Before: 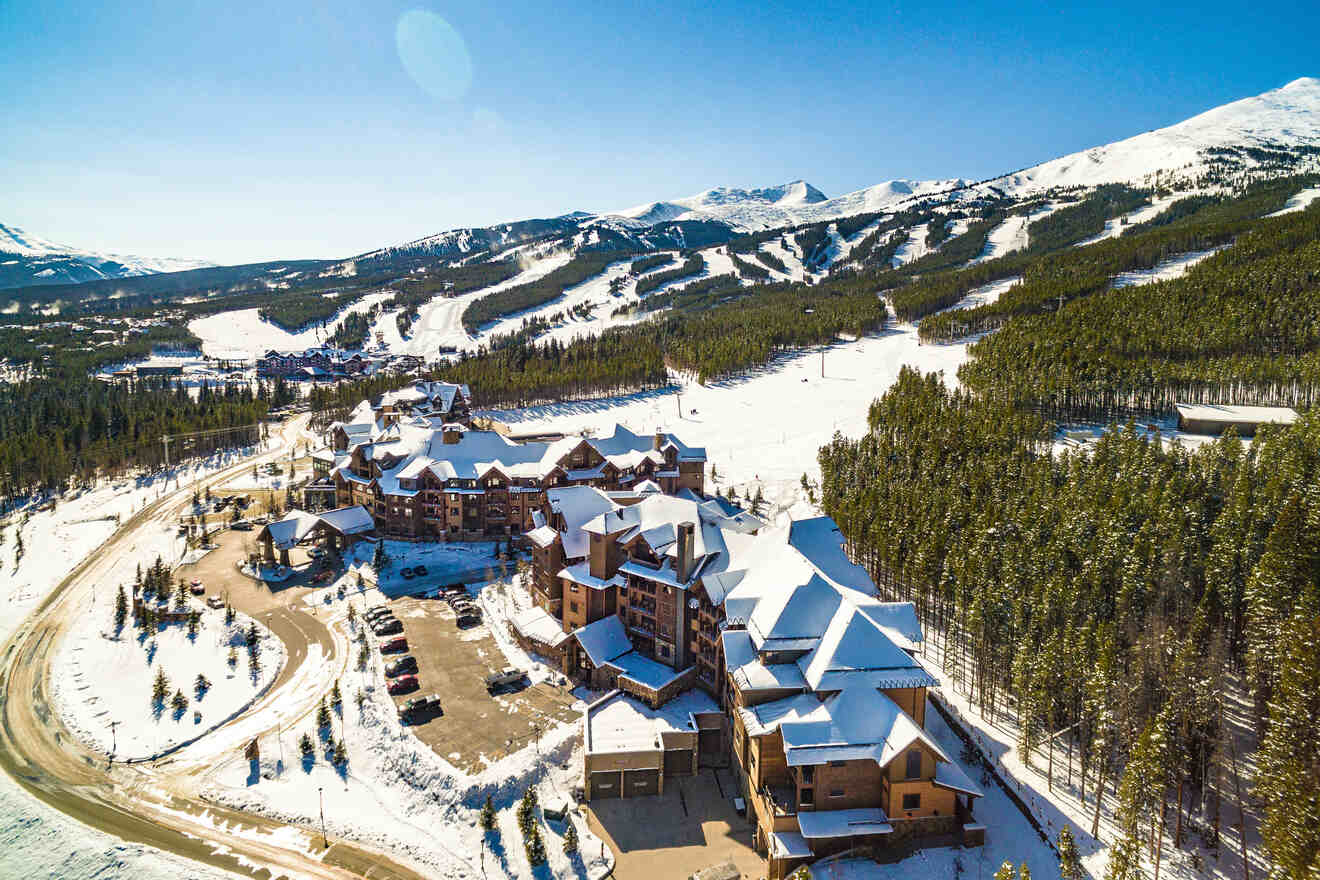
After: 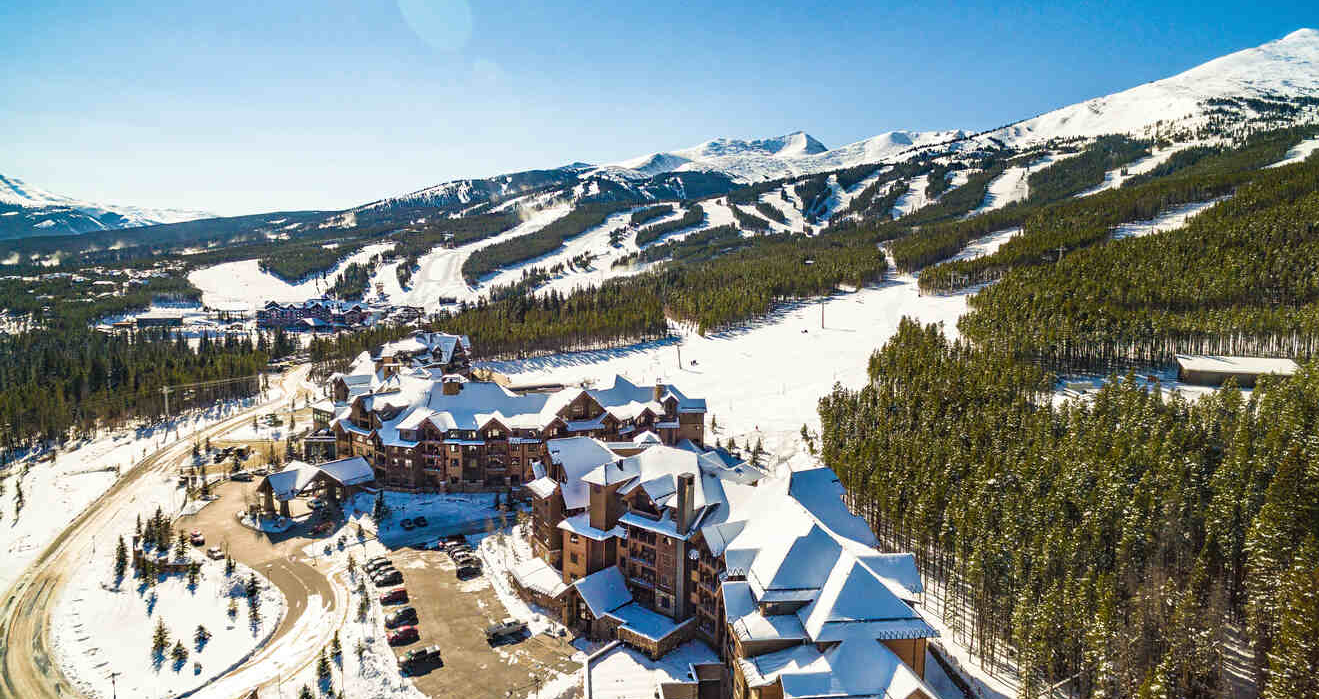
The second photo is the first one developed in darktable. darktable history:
crop and rotate: top 5.666%, bottom 14.882%
